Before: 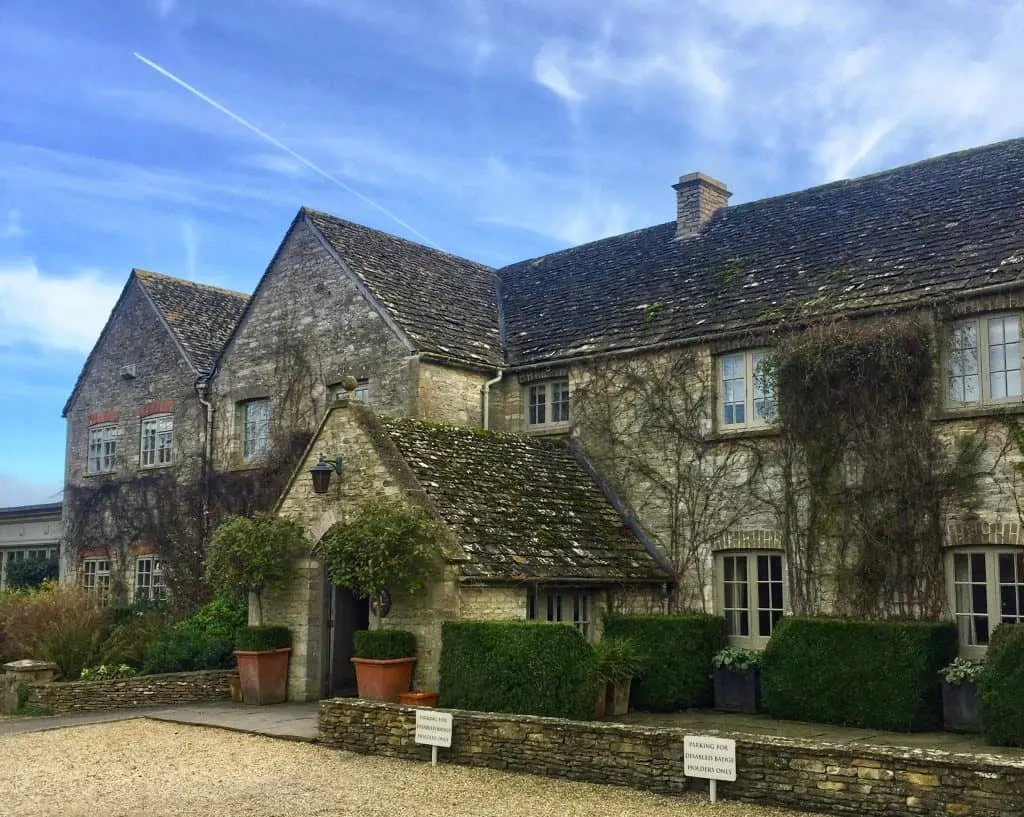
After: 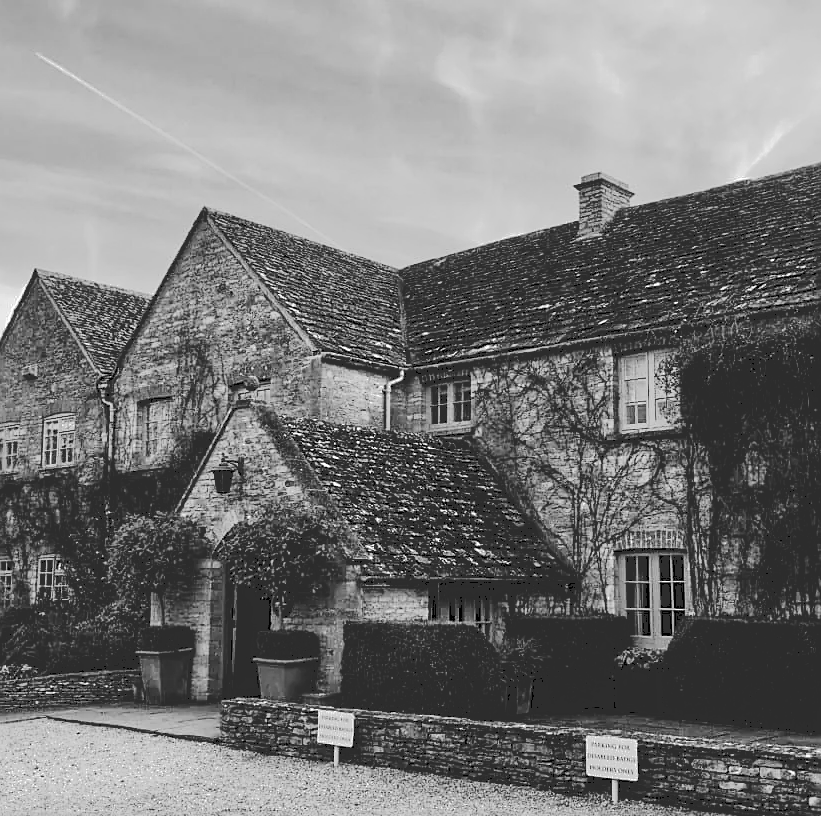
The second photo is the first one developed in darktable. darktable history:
tone curve: curves: ch0 [(0, 0) (0.003, 0.185) (0.011, 0.185) (0.025, 0.187) (0.044, 0.185) (0.069, 0.185) (0.1, 0.18) (0.136, 0.18) (0.177, 0.179) (0.224, 0.202) (0.277, 0.252) (0.335, 0.343) (0.399, 0.452) (0.468, 0.553) (0.543, 0.643) (0.623, 0.717) (0.709, 0.778) (0.801, 0.82) (0.898, 0.856) (1, 1)], preserve colors none
crop and rotate: left 9.597%, right 10.195%
monochrome: size 1
sharpen: on, module defaults
